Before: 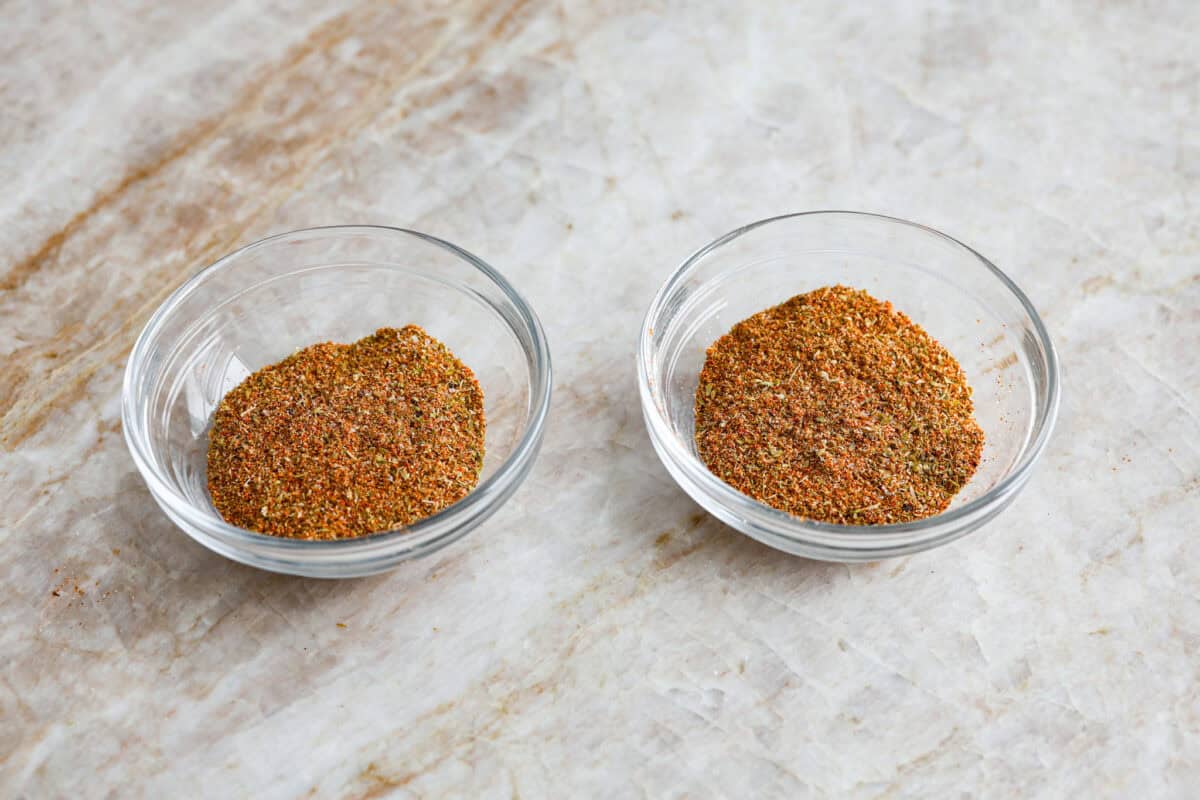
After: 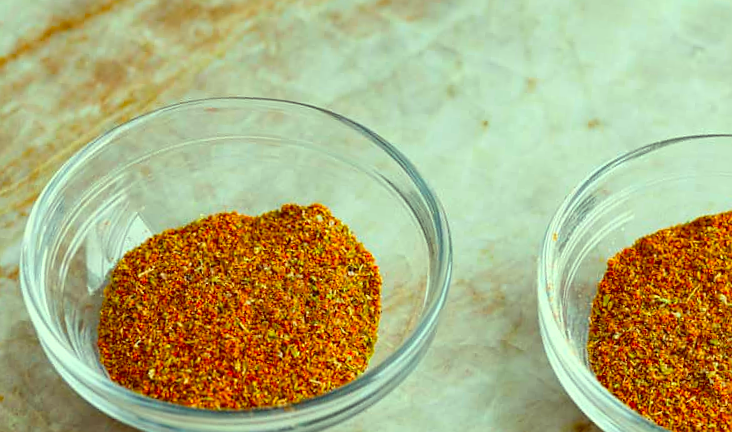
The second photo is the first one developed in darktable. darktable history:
crop and rotate: angle -6.14°, left 2.228%, top 6.955%, right 27.265%, bottom 30.559%
sharpen: radius 1.044
color correction: highlights a* -11.1, highlights b* 9.81, saturation 1.72
